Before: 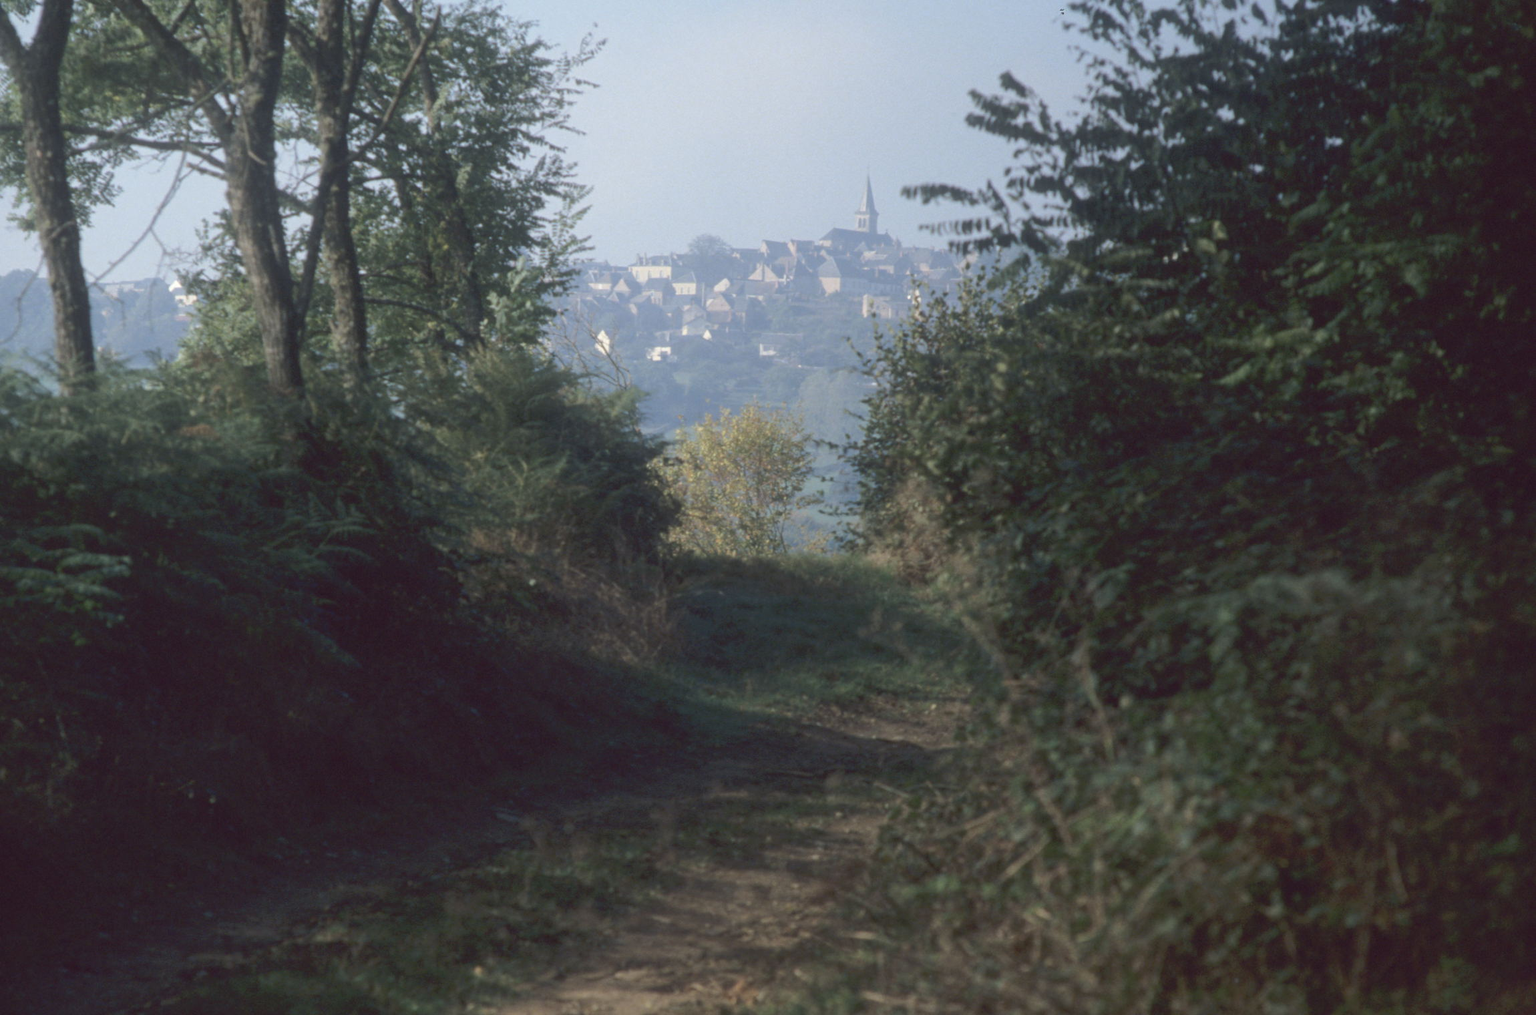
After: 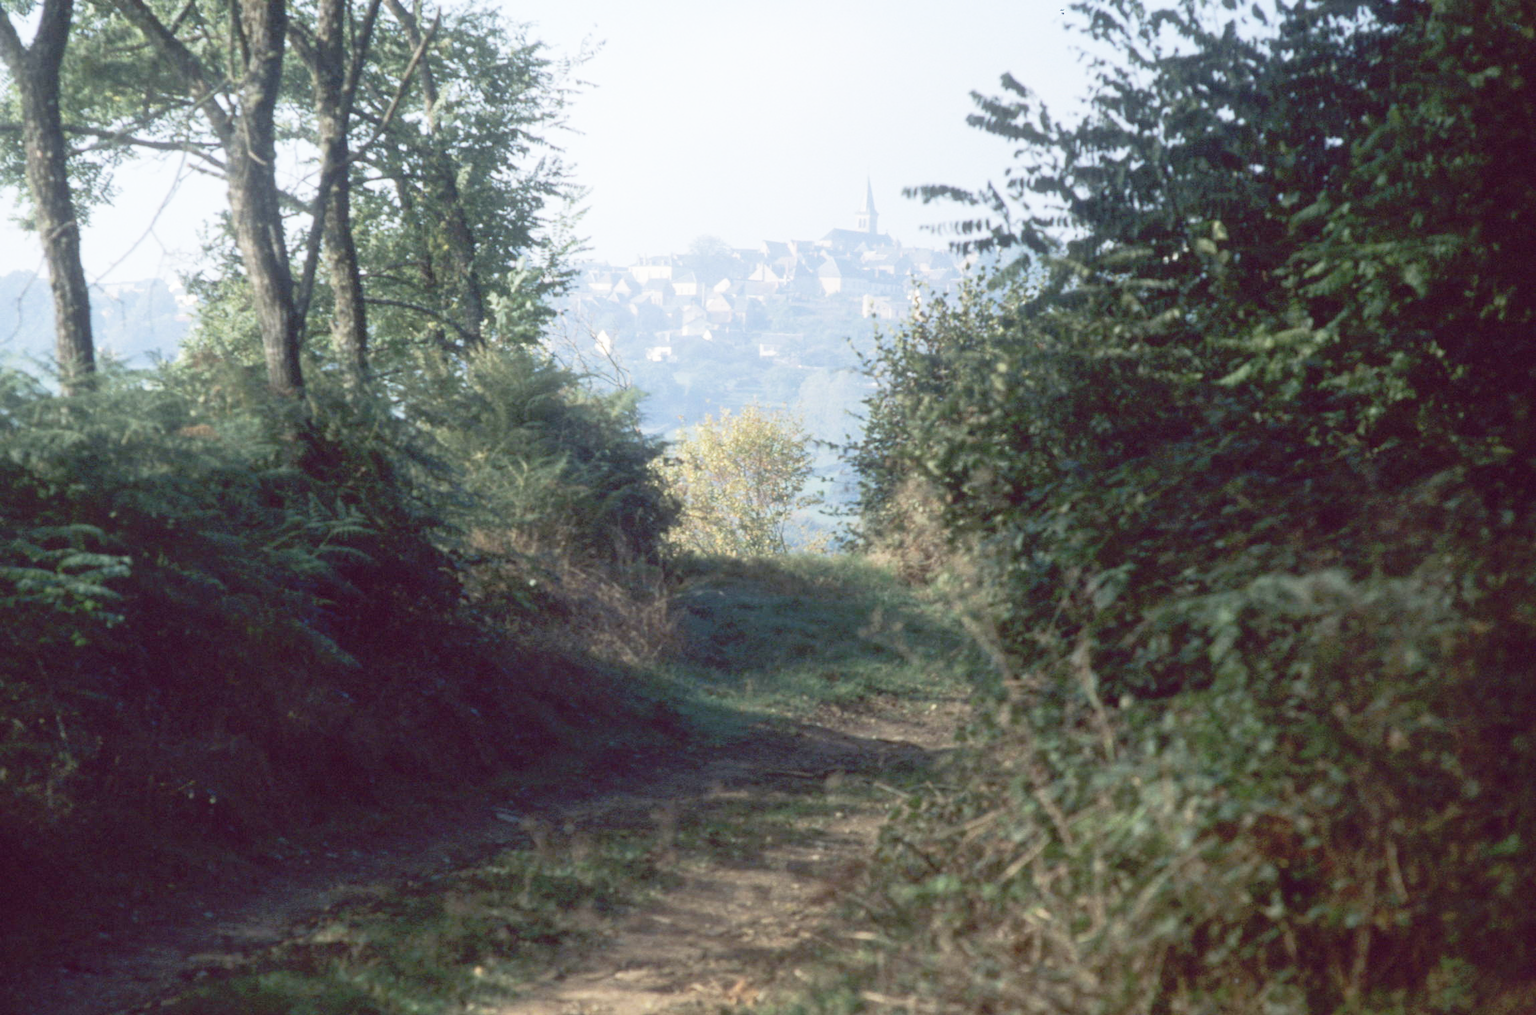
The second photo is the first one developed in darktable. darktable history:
base curve: curves: ch0 [(0, 0) (0.012, 0.01) (0.073, 0.168) (0.31, 0.711) (0.645, 0.957) (1, 1)], preserve colors none
